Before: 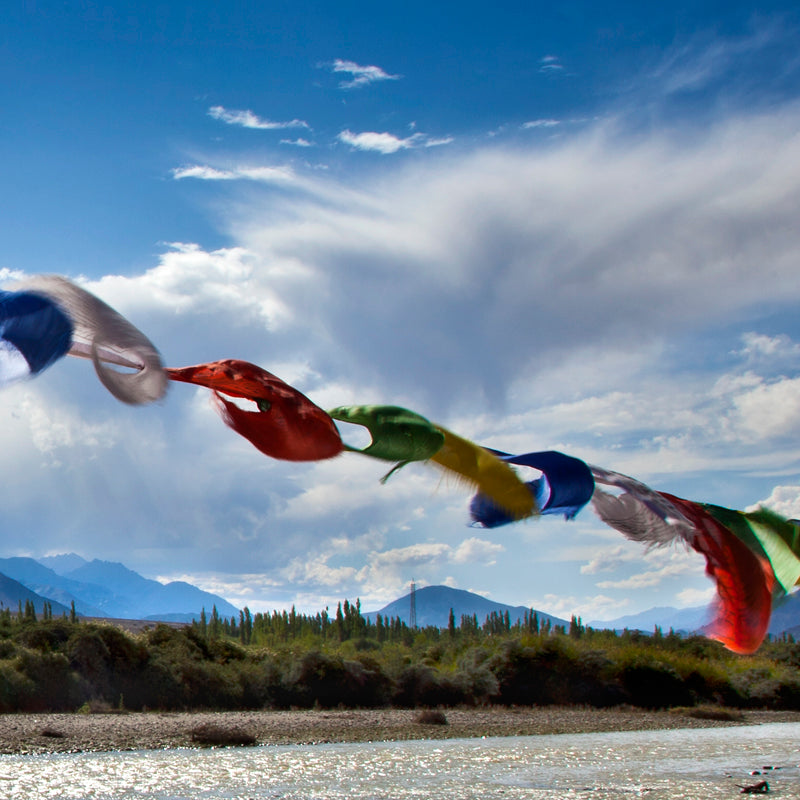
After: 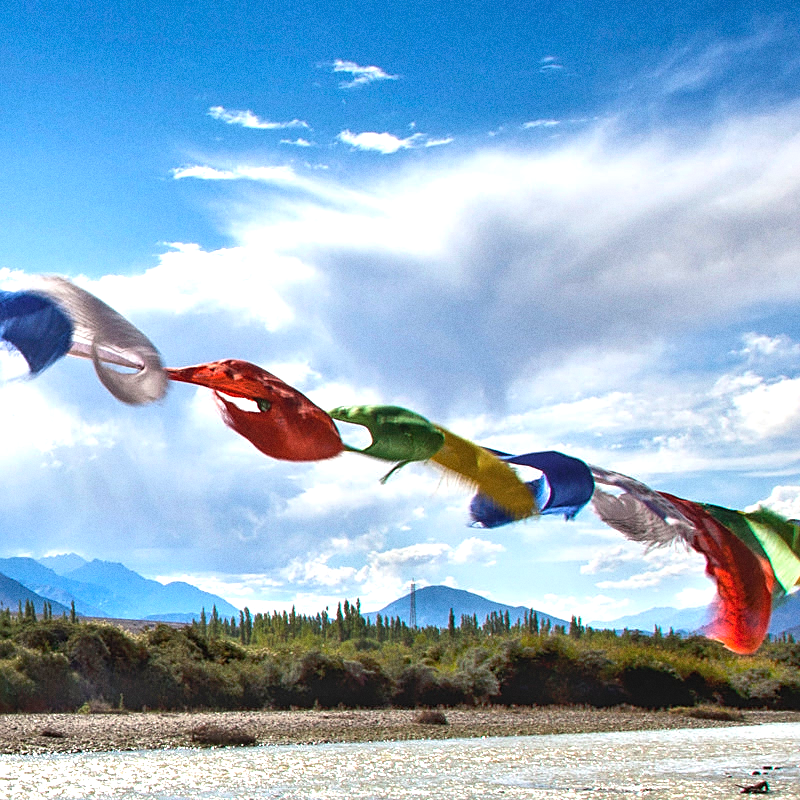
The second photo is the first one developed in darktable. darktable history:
sharpen: on, module defaults
exposure: black level correction 0, exposure 0.9 EV, compensate highlight preservation false
local contrast: detail 110%
grain: coarseness 0.09 ISO
